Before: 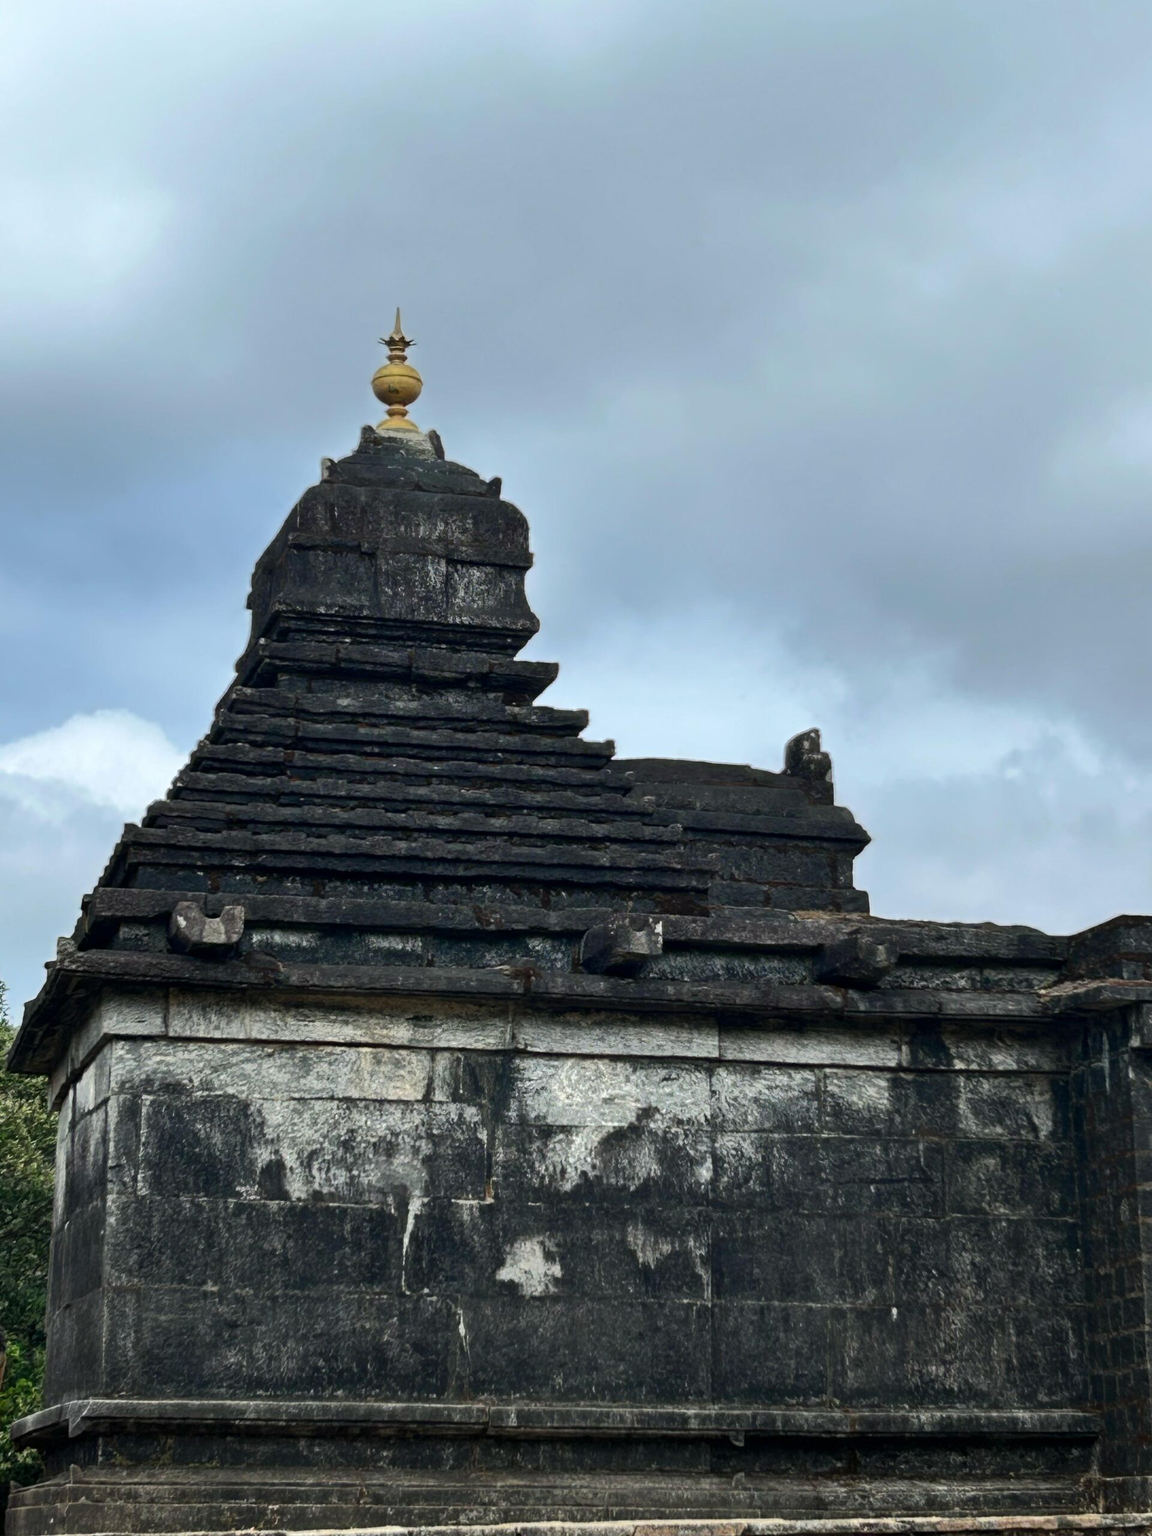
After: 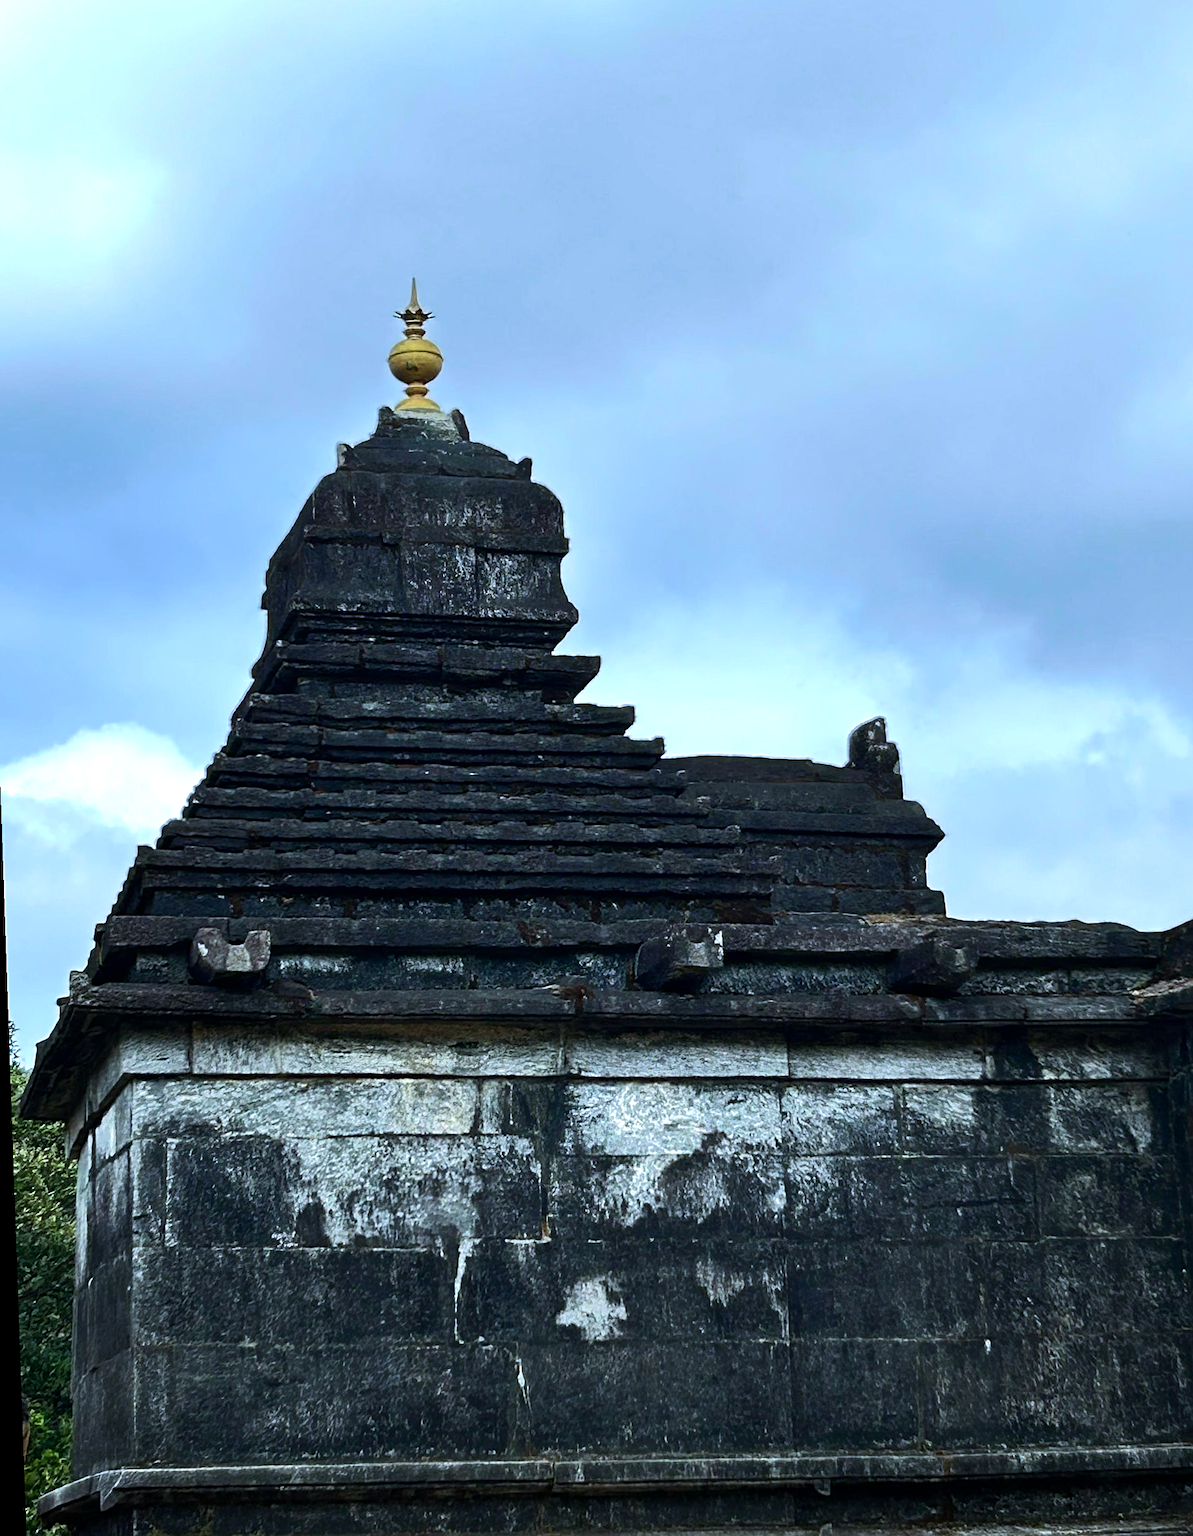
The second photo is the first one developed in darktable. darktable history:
sharpen: amount 0.6
color correction: saturation 1.11
velvia: on, module defaults
rotate and perspective: rotation -2°, crop left 0.022, crop right 0.978, crop top 0.049, crop bottom 0.951
white balance: red 0.924, blue 1.095
crop: right 4.126%, bottom 0.031%
exposure: compensate highlight preservation false
tone equalizer: -8 EV -0.417 EV, -7 EV -0.389 EV, -6 EV -0.333 EV, -5 EV -0.222 EV, -3 EV 0.222 EV, -2 EV 0.333 EV, -1 EV 0.389 EV, +0 EV 0.417 EV, edges refinement/feathering 500, mask exposure compensation -1.57 EV, preserve details no
